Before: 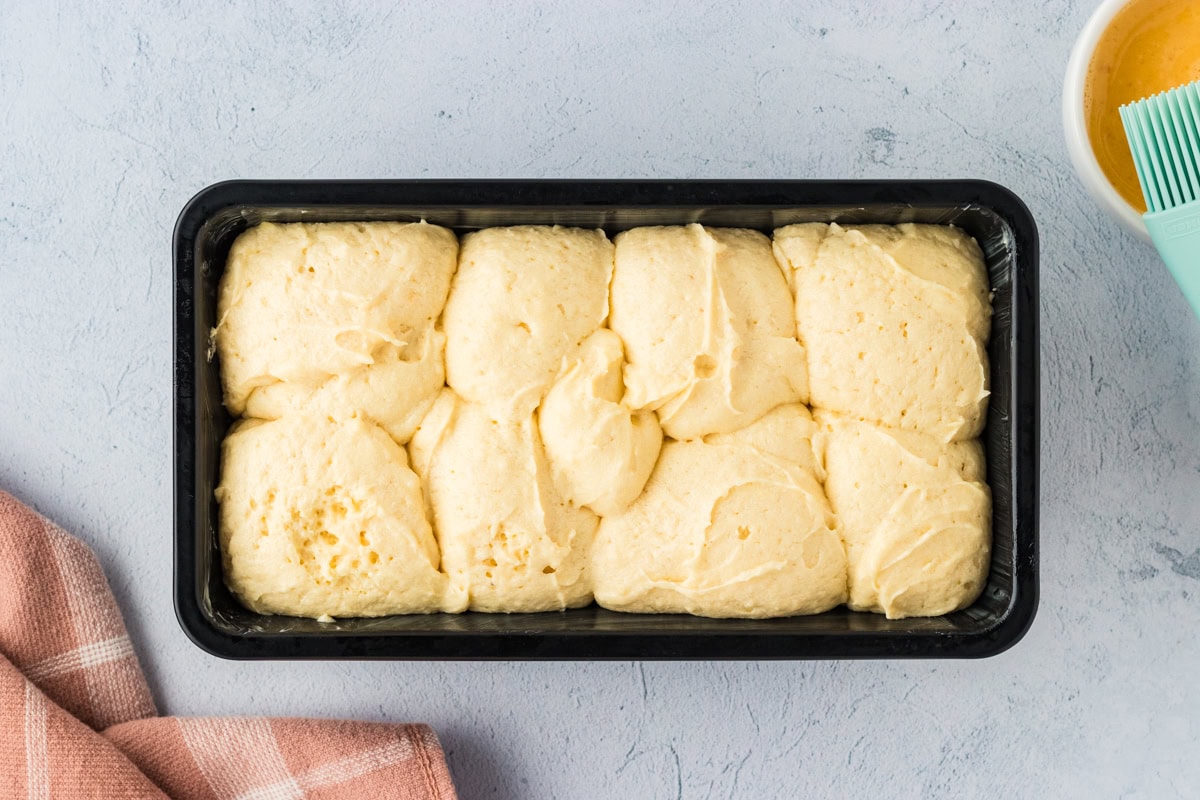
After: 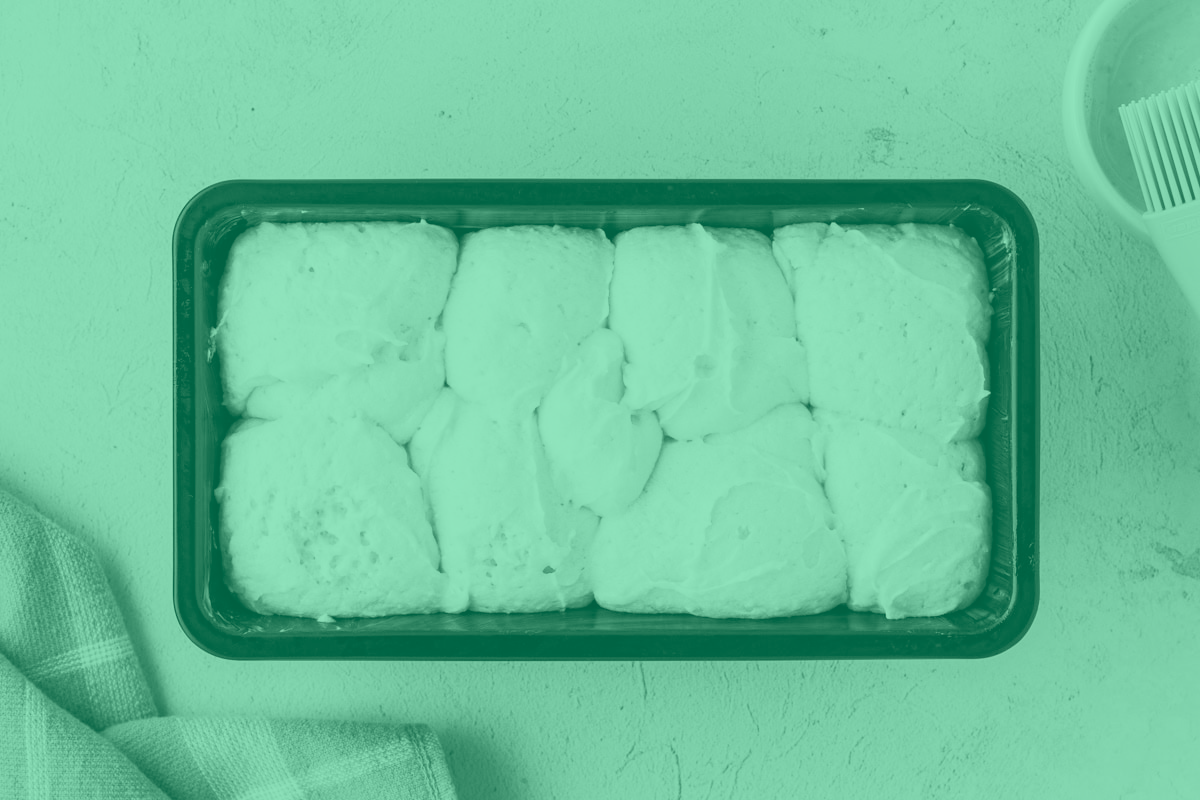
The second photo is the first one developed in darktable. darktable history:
shadows and highlights: shadows 0, highlights 40
colorize: hue 147.6°, saturation 65%, lightness 21.64%
